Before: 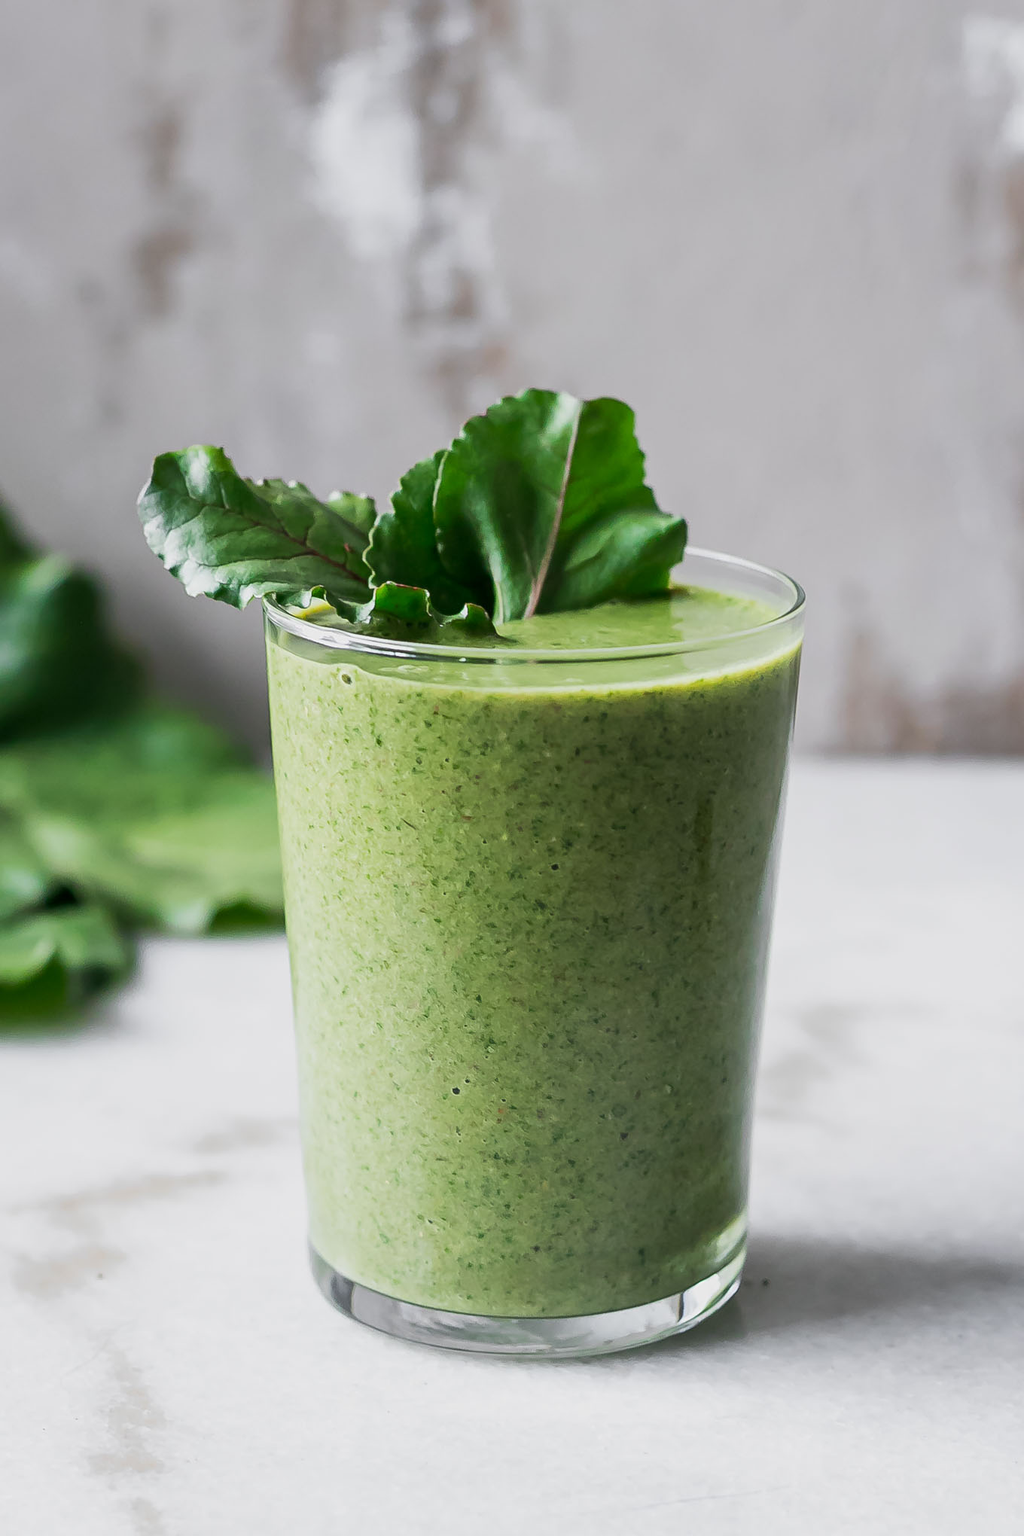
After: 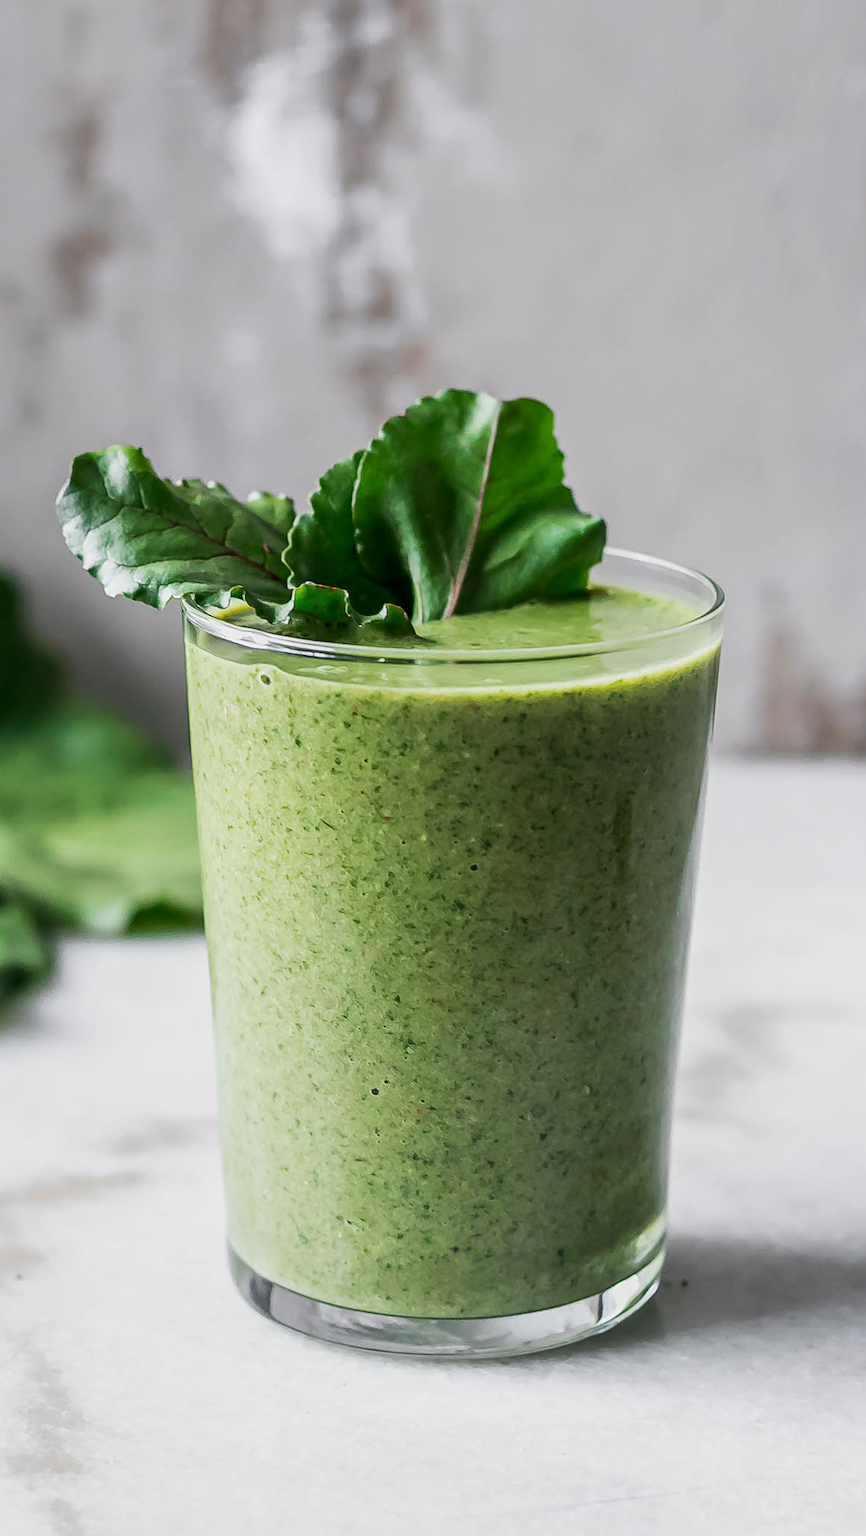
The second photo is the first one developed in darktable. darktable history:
crop: left 7.993%, right 7.429%
local contrast: on, module defaults
